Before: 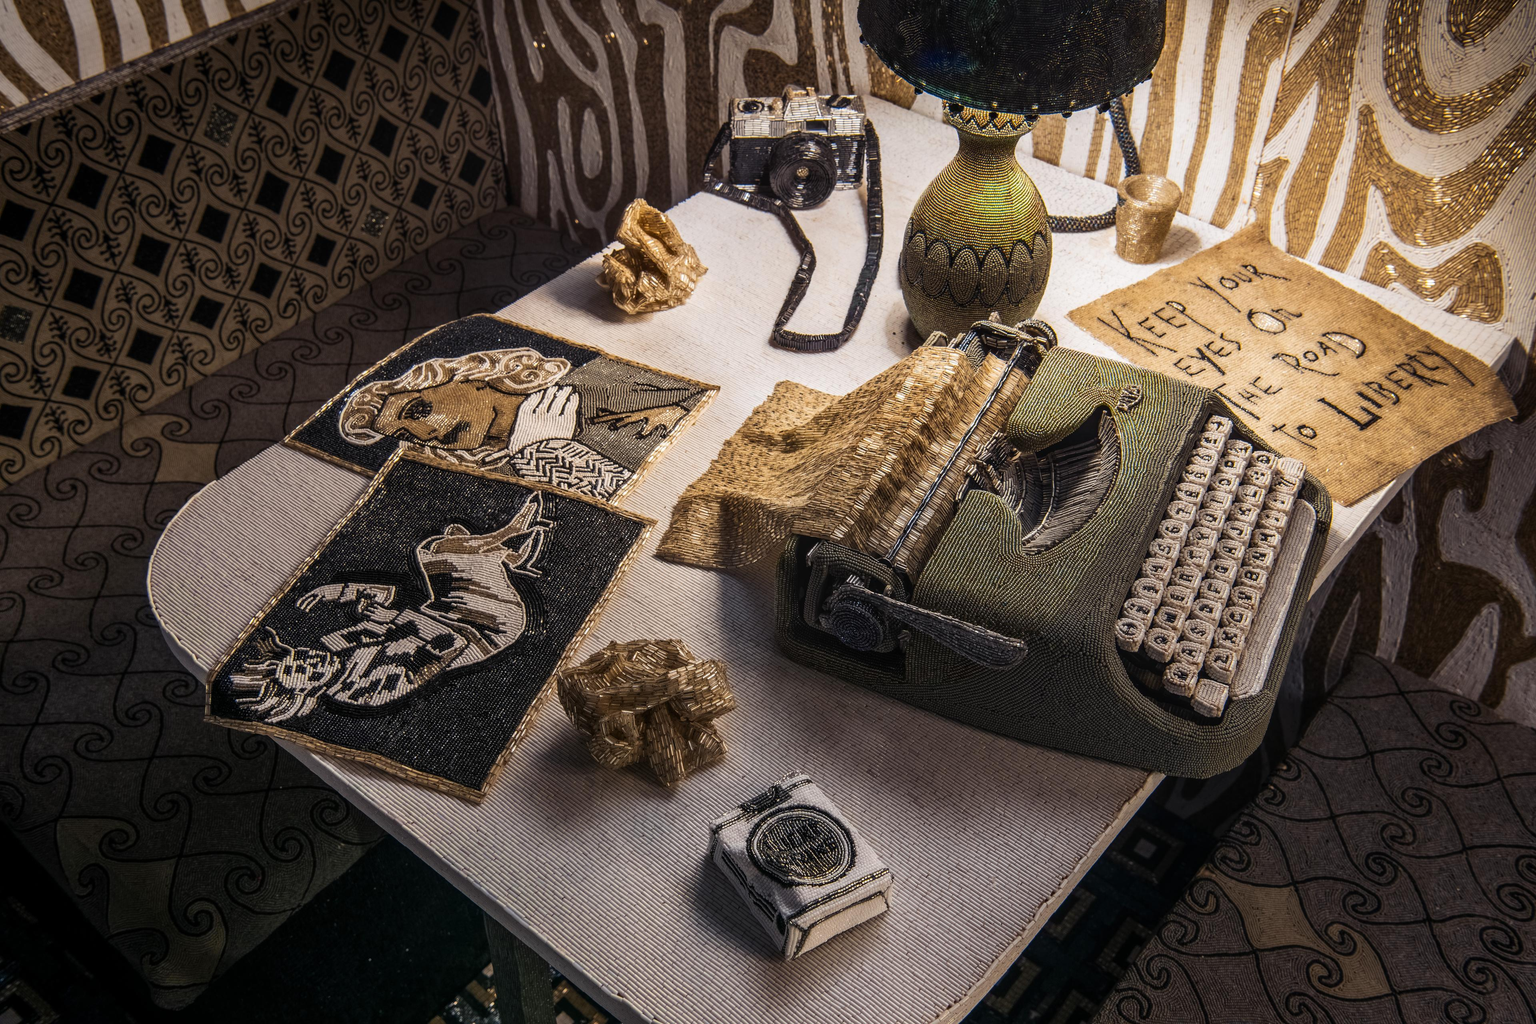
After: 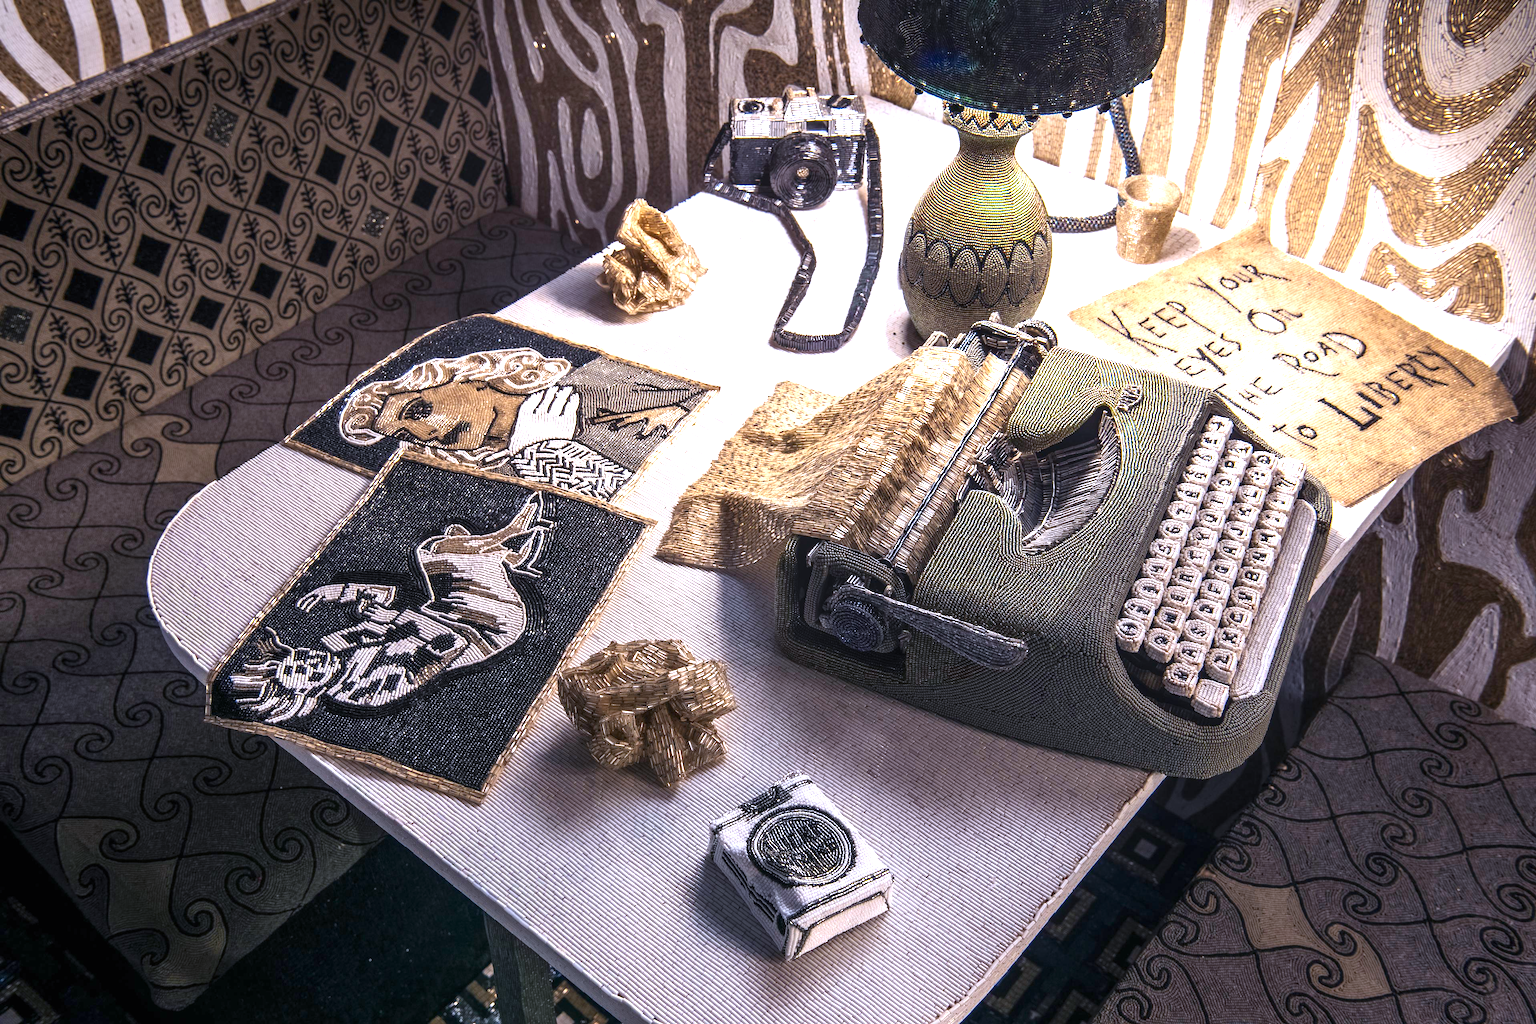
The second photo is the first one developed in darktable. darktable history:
exposure: black level correction 0, exposure 1.195 EV, compensate exposure bias true, compensate highlight preservation false
color calibration: illuminant custom, x 0.373, y 0.389, temperature 4246.95 K
